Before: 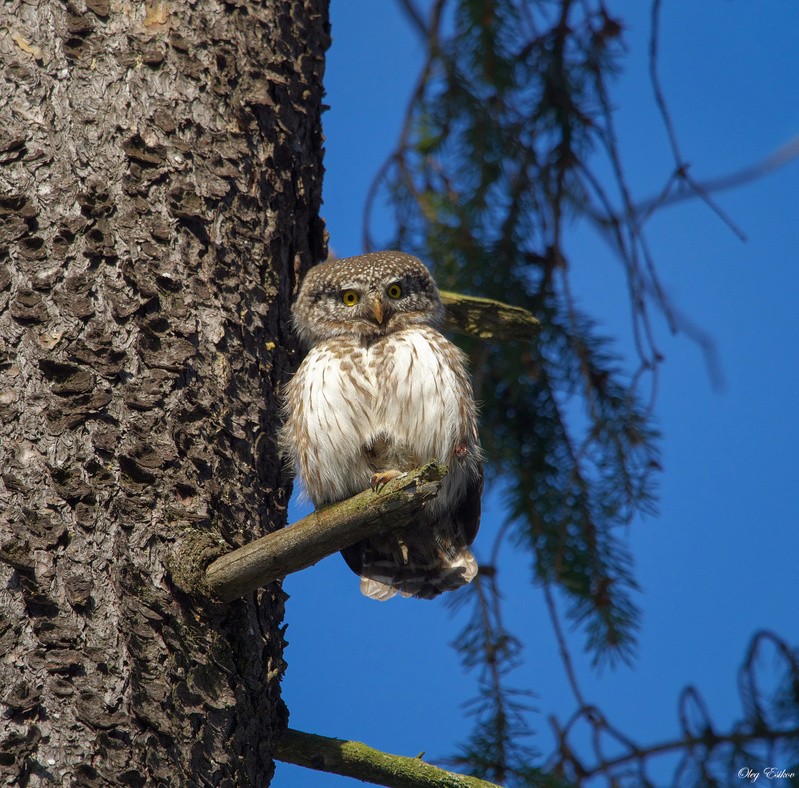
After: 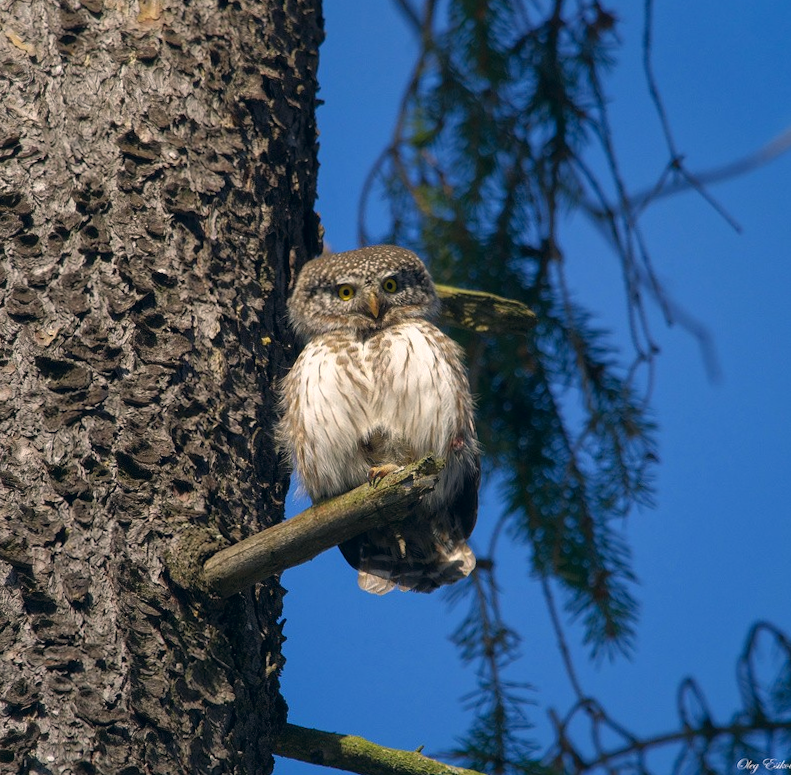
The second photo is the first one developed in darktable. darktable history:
exposure: black level correction 0, compensate exposure bias true, compensate highlight preservation false
rotate and perspective: rotation -0.45°, automatic cropping original format, crop left 0.008, crop right 0.992, crop top 0.012, crop bottom 0.988
color correction: highlights a* 5.38, highlights b* 5.3, shadows a* -4.26, shadows b* -5.11
